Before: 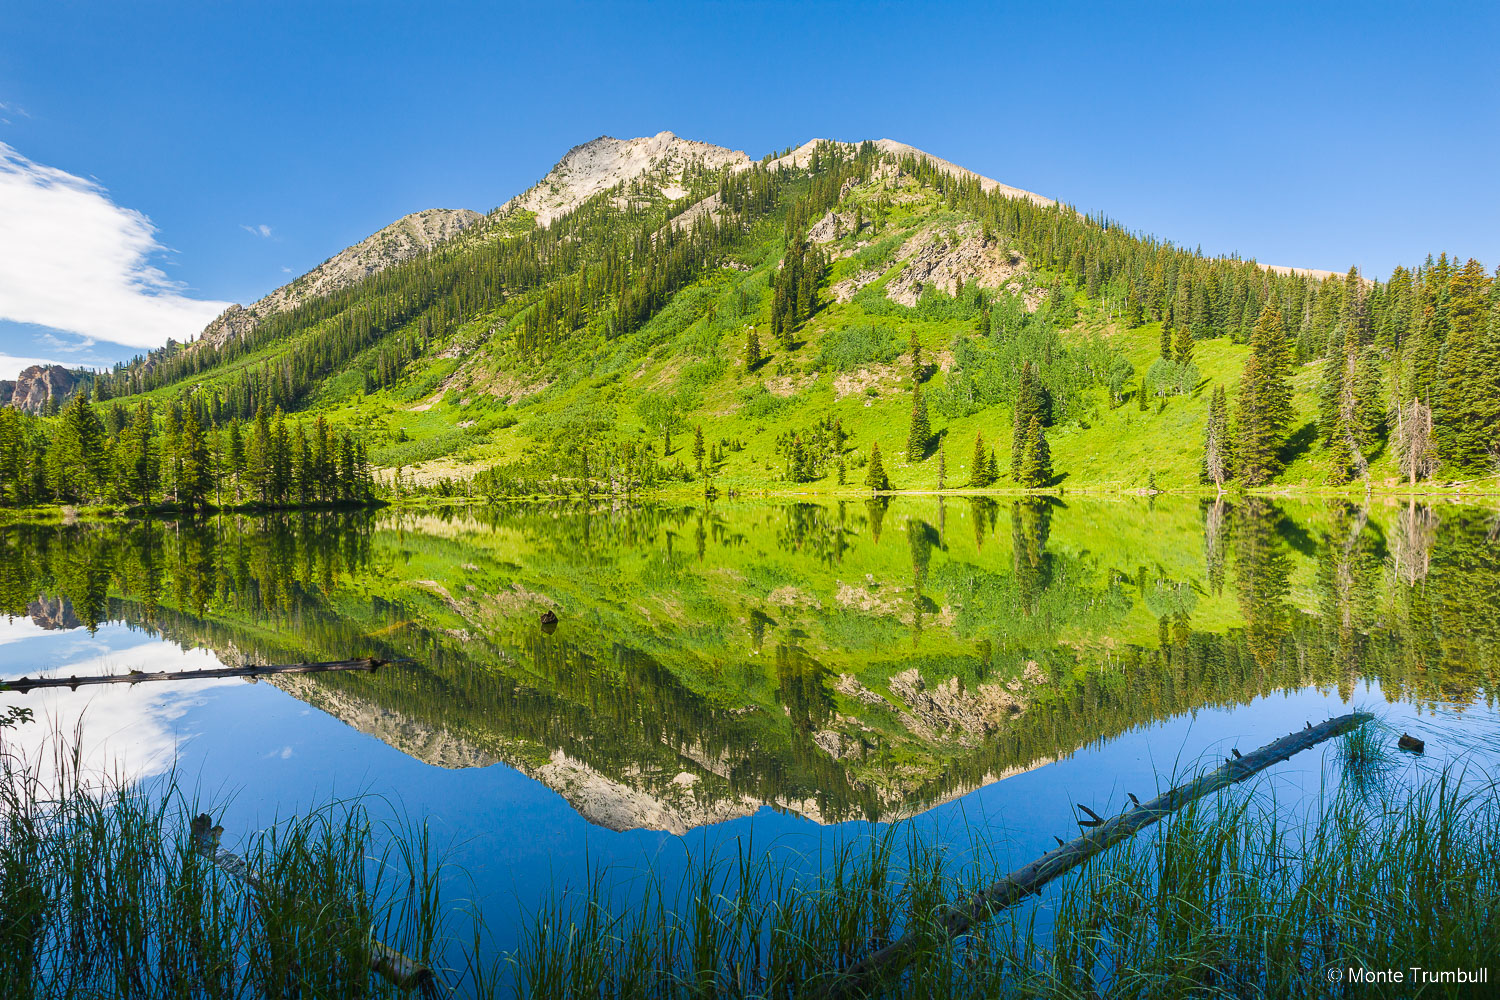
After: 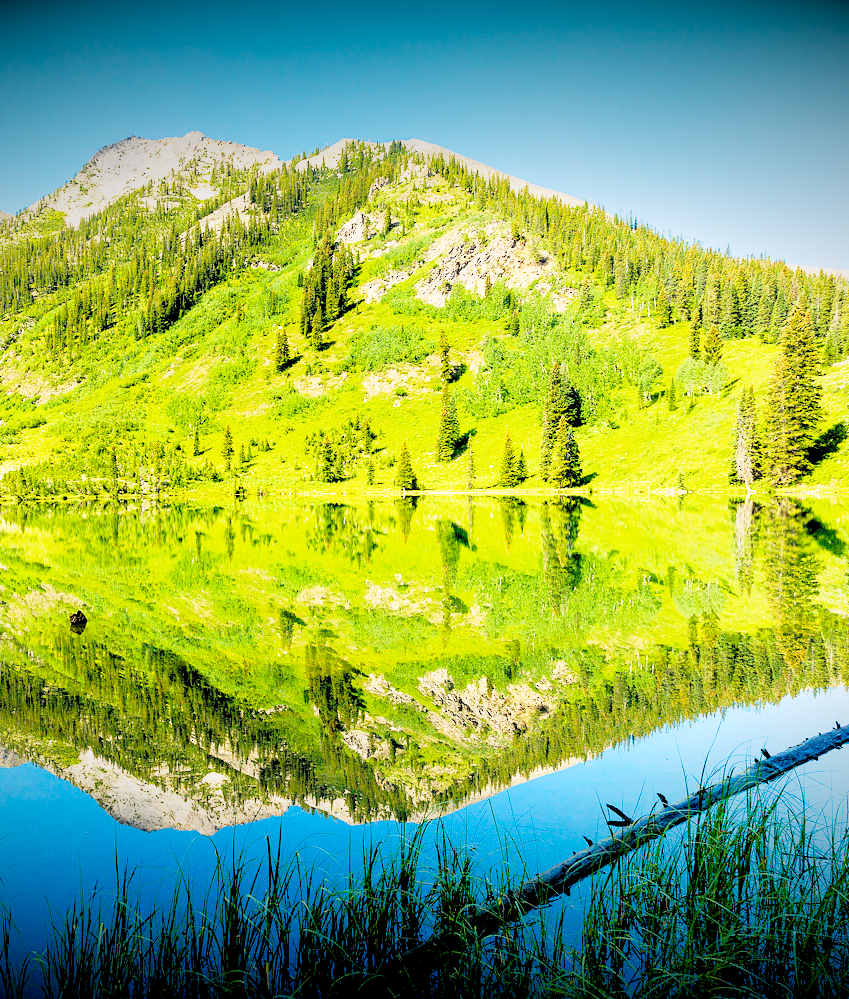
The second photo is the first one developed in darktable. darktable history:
base curve: curves: ch0 [(0, 0) (0.04, 0.03) (0.133, 0.232) (0.448, 0.748) (0.843, 0.968) (1, 1)], preserve colors none
rgb levels: levels [[0.027, 0.429, 0.996], [0, 0.5, 1], [0, 0.5, 1]]
crop: left 31.458%, top 0%, right 11.876%
vignetting: fall-off start 98.29%, fall-off radius 100%, brightness -1, saturation 0.5, width/height ratio 1.428
